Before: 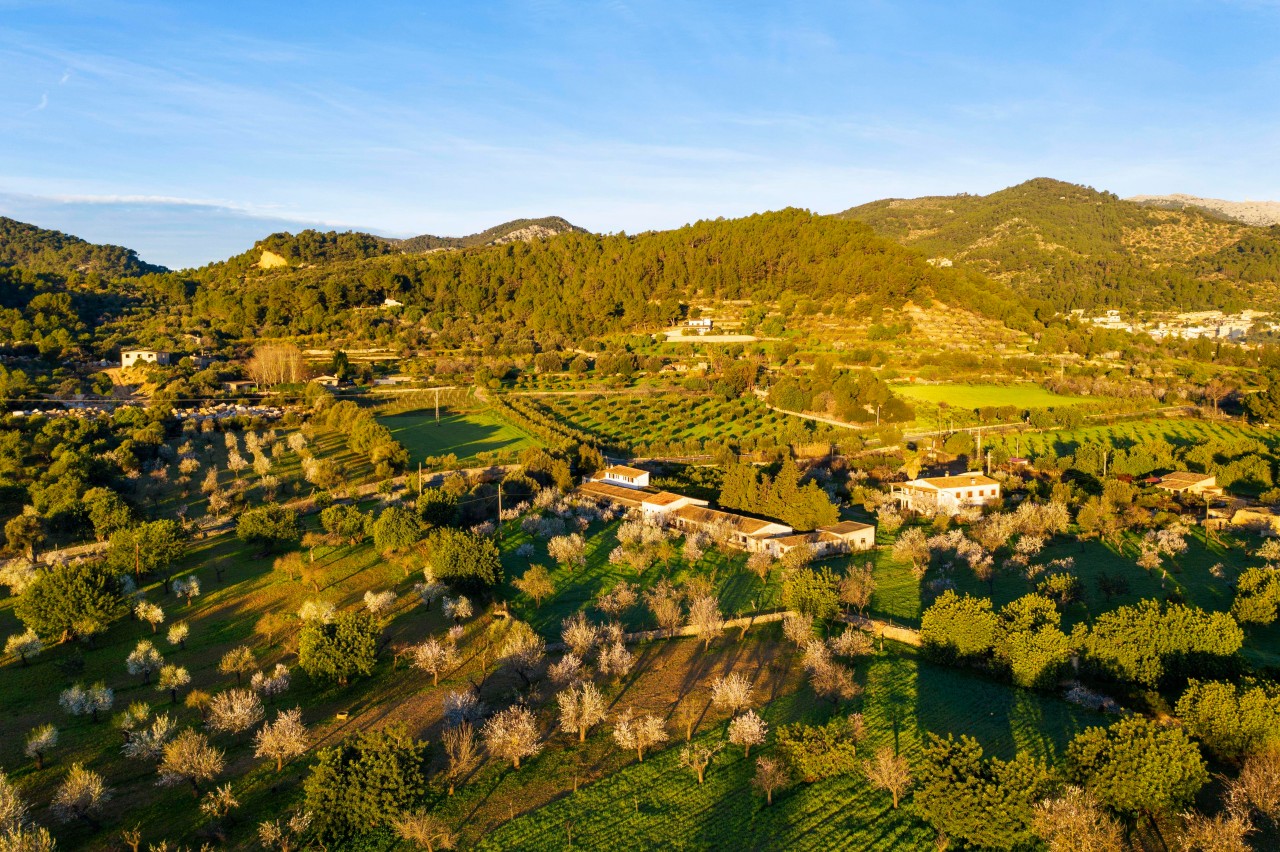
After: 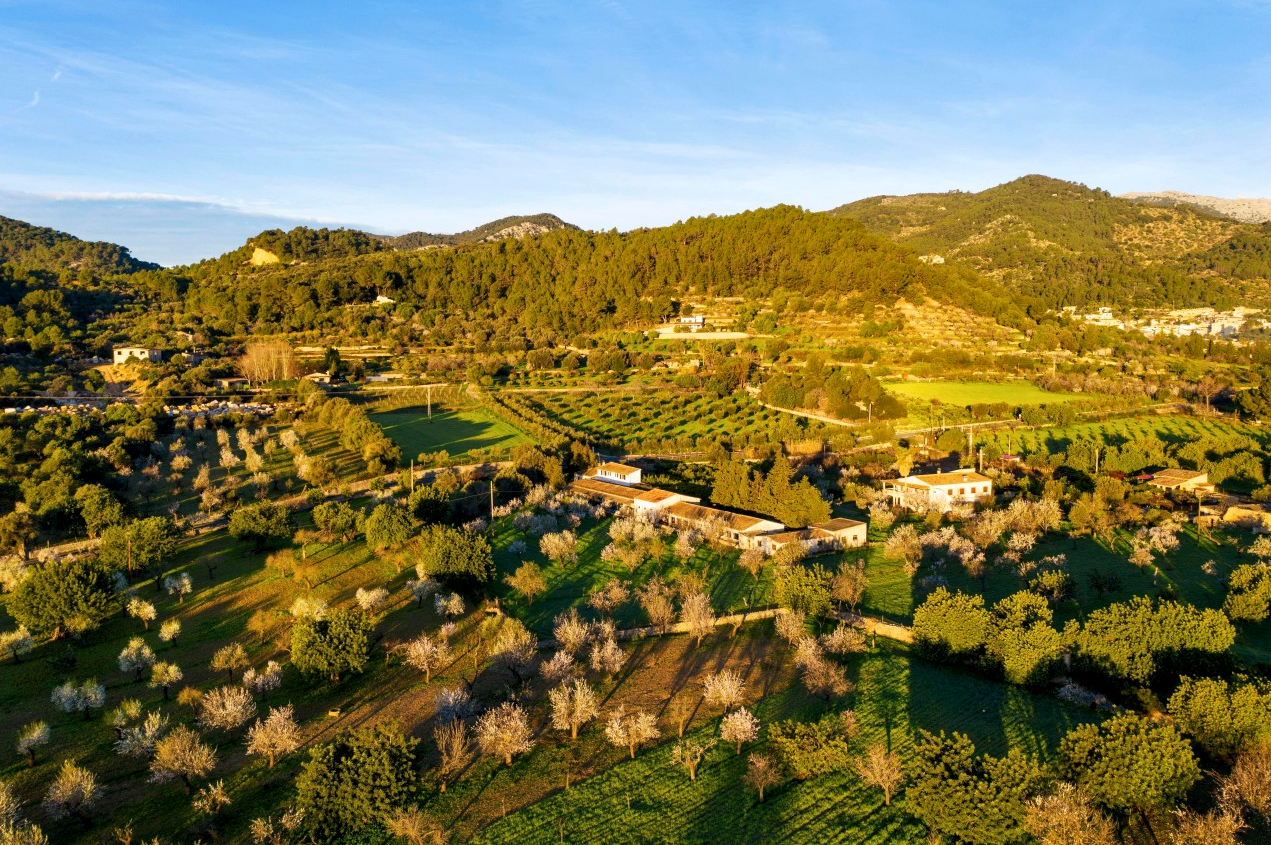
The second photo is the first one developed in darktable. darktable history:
levels: mode automatic, black 0.105%, levels [0.062, 0.494, 0.925]
local contrast: mode bilateral grid, contrast 19, coarseness 50, detail 119%, midtone range 0.2
crop and rotate: left 0.691%, top 0.386%, bottom 0.343%
